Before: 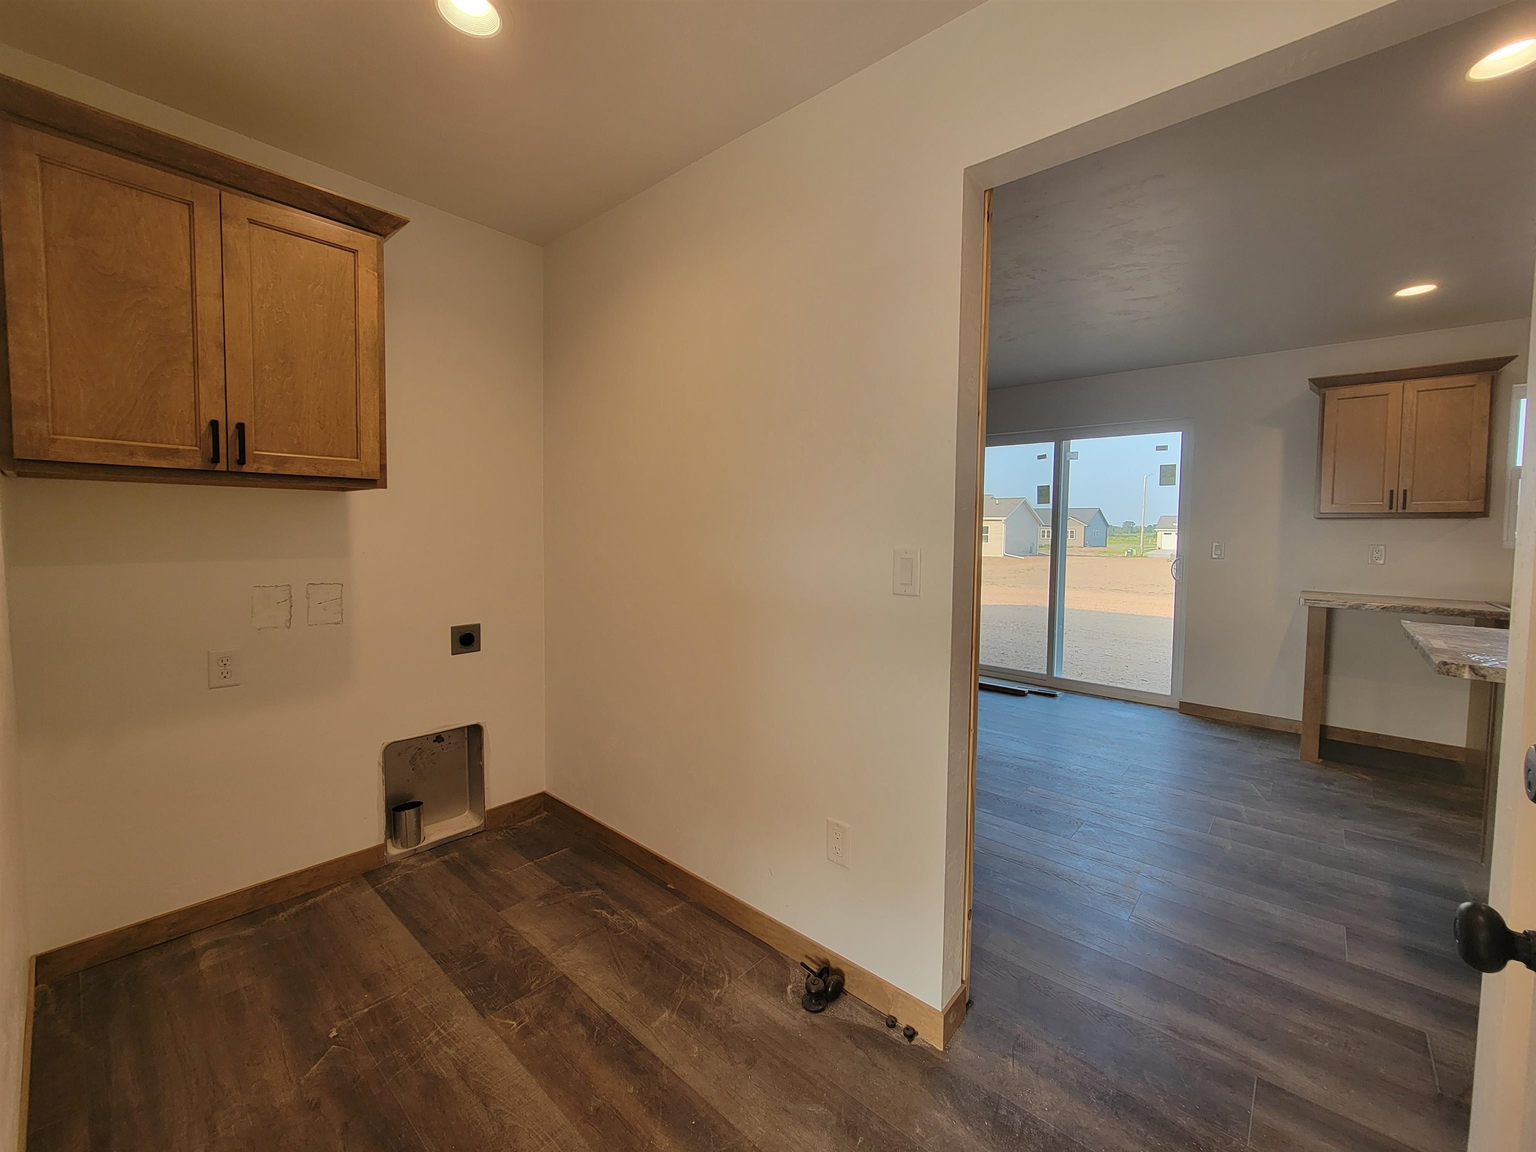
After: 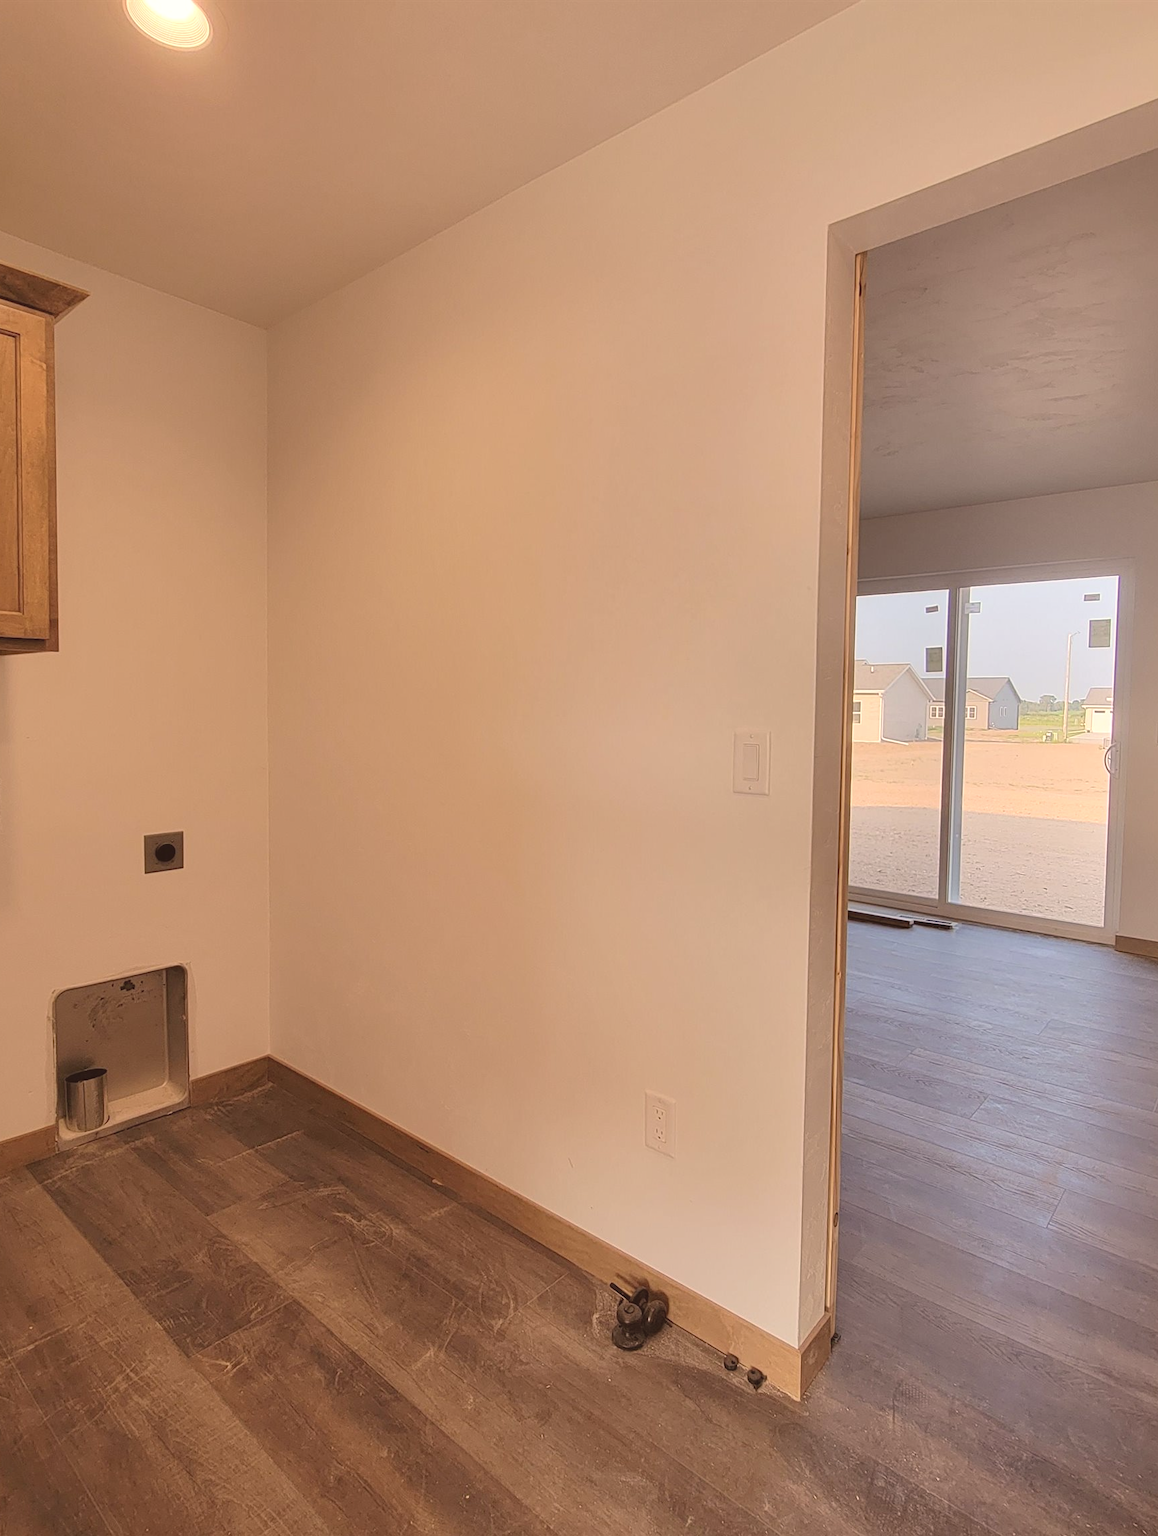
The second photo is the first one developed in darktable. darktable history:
crop and rotate: left 22.343%, right 21.056%
contrast brightness saturation: contrast -0.157, brightness 0.052, saturation -0.116
color correction: highlights a* 10.18, highlights b* 9.66, shadows a* 9.08, shadows b* 8.22, saturation 0.825
exposure: exposure 0.489 EV, compensate highlight preservation false
